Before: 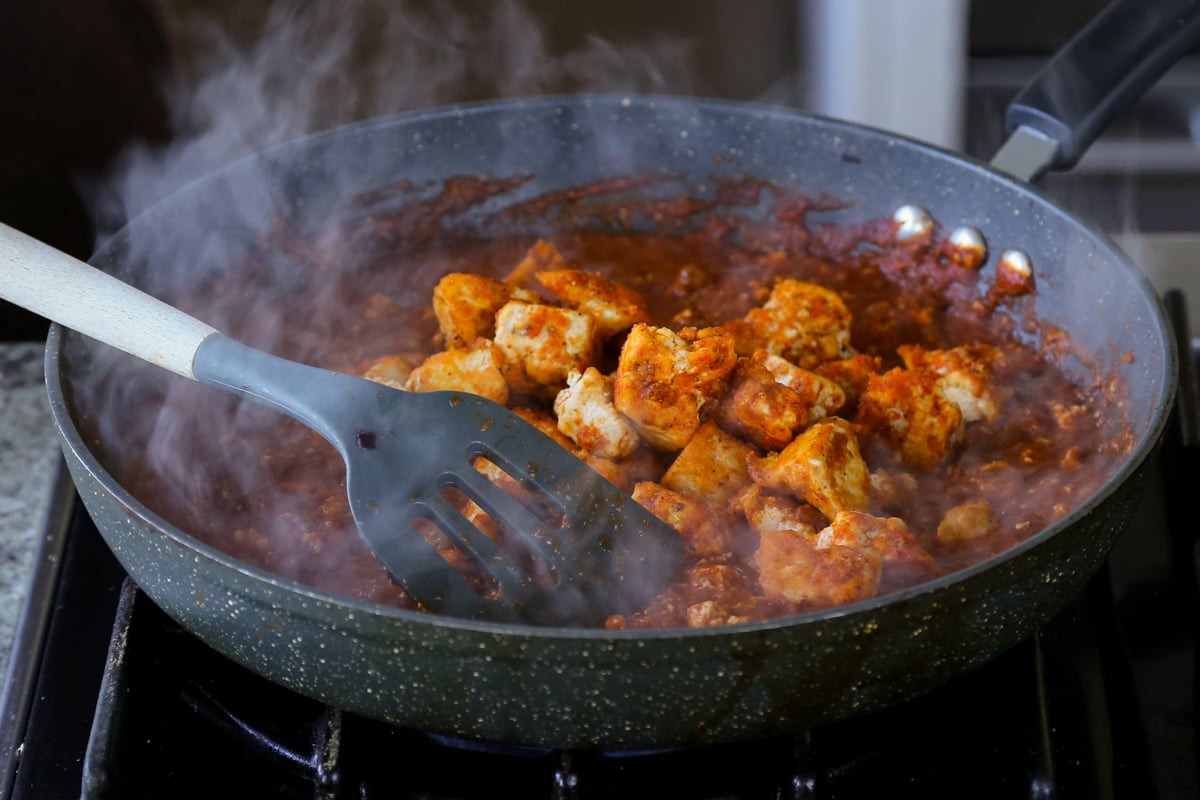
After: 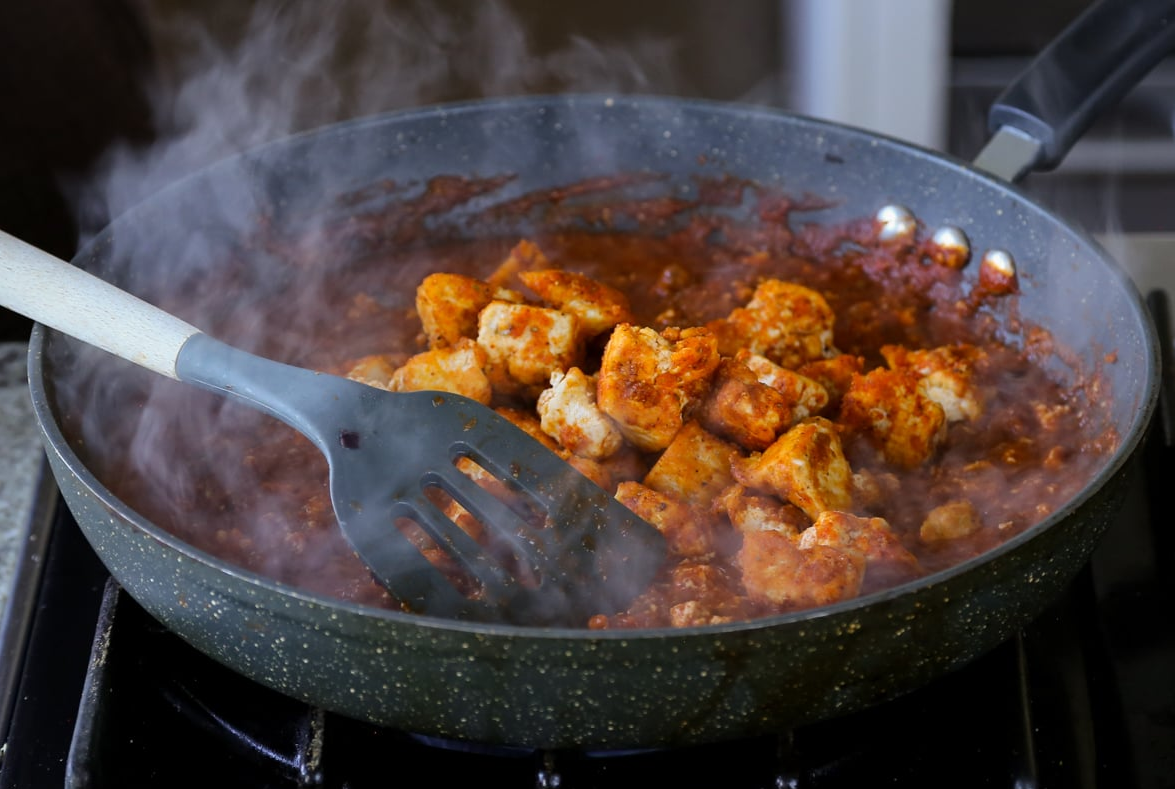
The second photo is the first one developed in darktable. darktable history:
crop and rotate: left 1.481%, right 0.538%, bottom 1.342%
